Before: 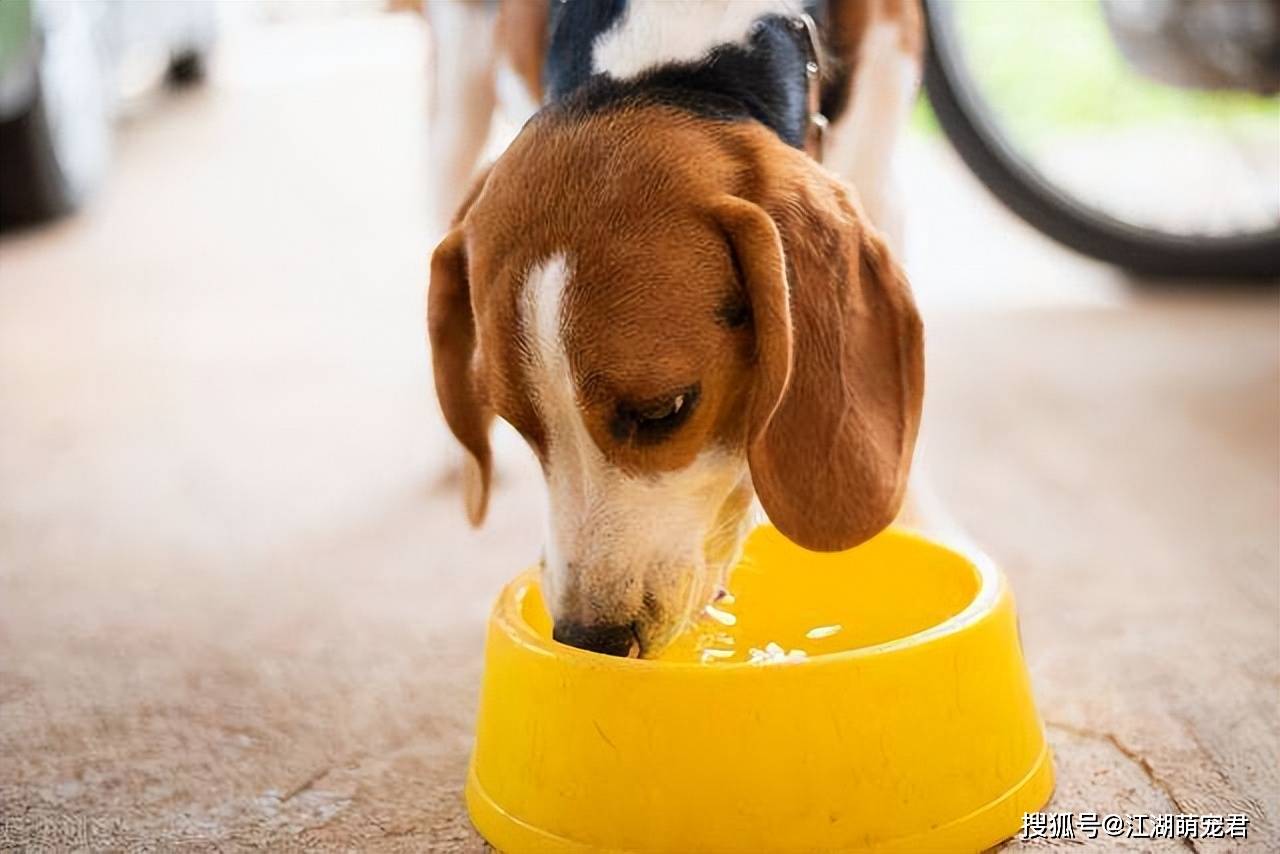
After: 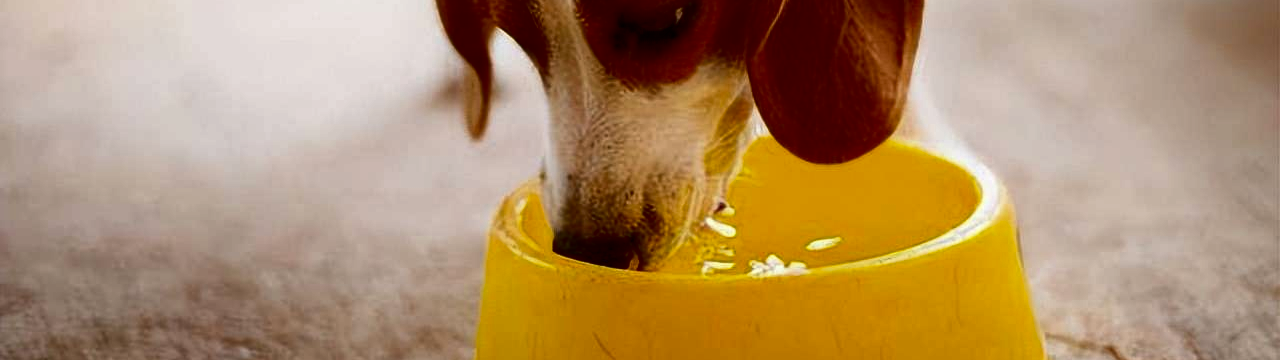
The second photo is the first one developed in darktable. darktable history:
crop: top 45.55%, bottom 12.228%
contrast brightness saturation: contrast 0.089, brightness -0.597, saturation 0.17
